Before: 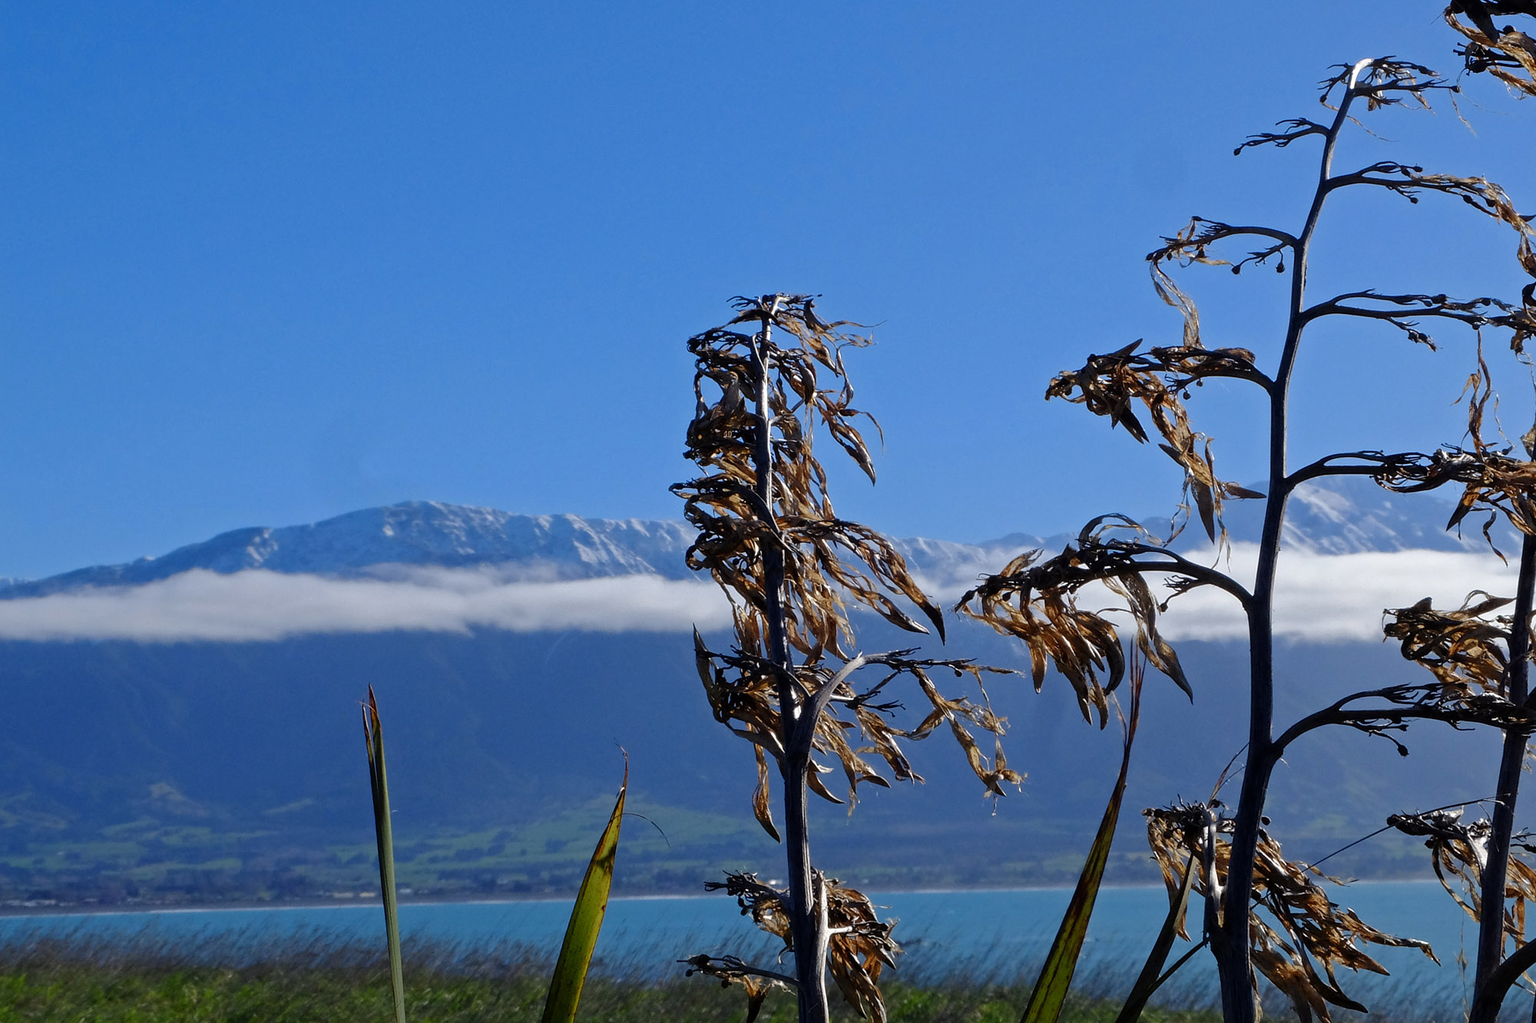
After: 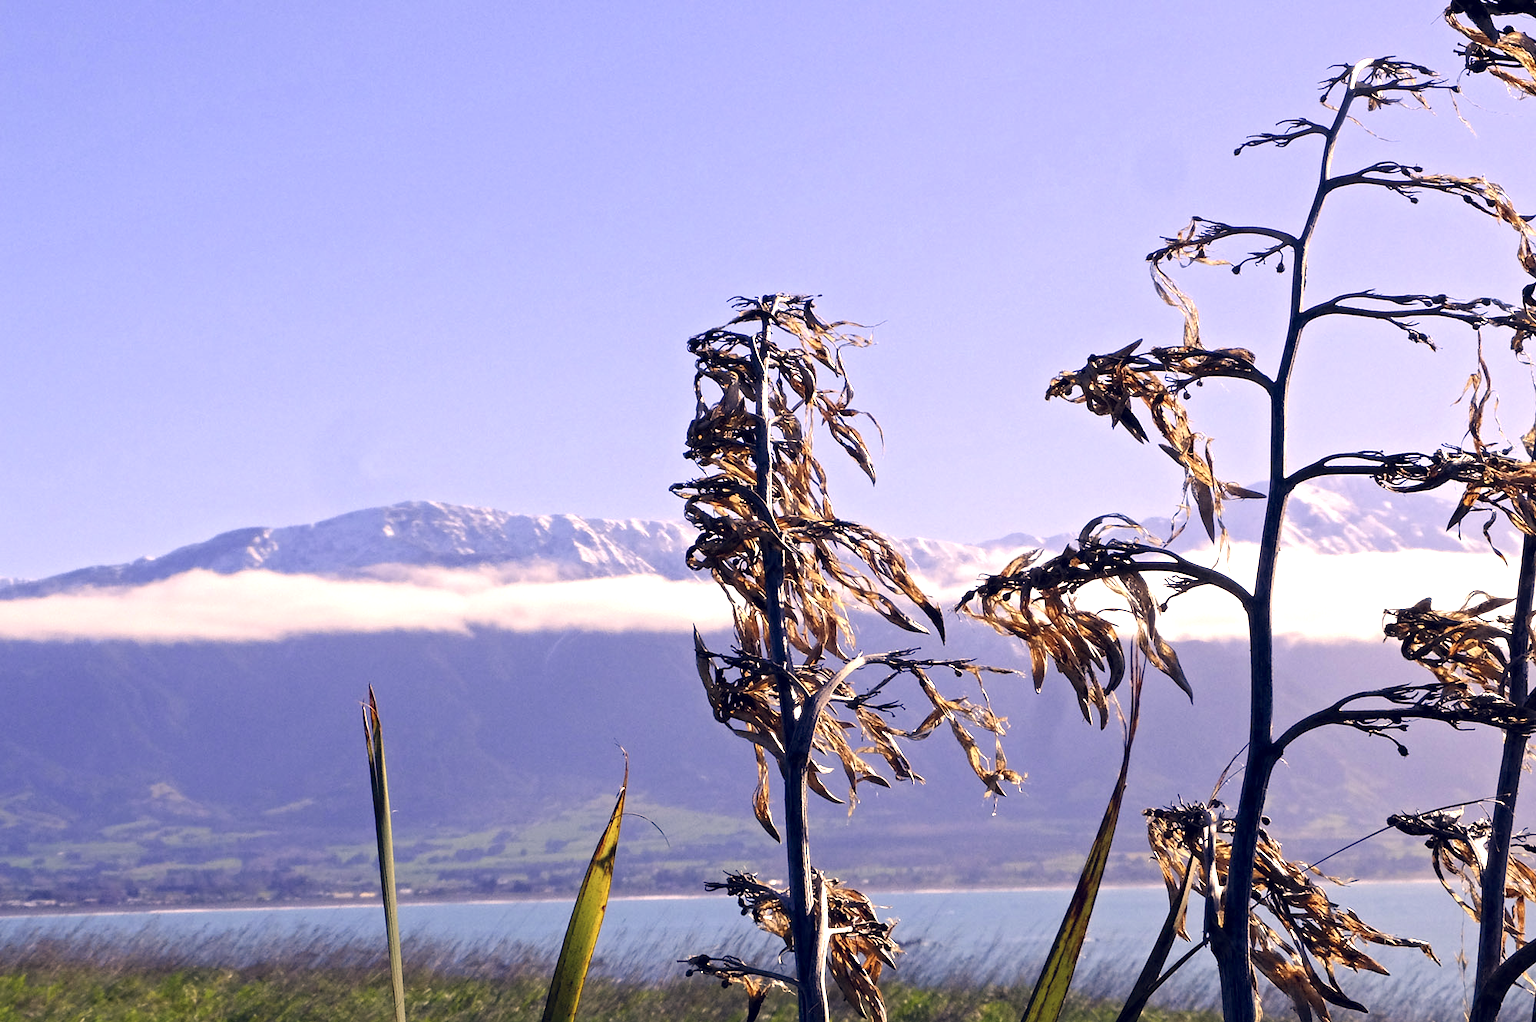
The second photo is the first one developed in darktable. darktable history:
color correction: highlights a* 19.64, highlights b* 28.05, shadows a* 3.48, shadows b* -17.36, saturation 0.764
exposure: black level correction 0.001, exposure 1.398 EV, compensate highlight preservation false
